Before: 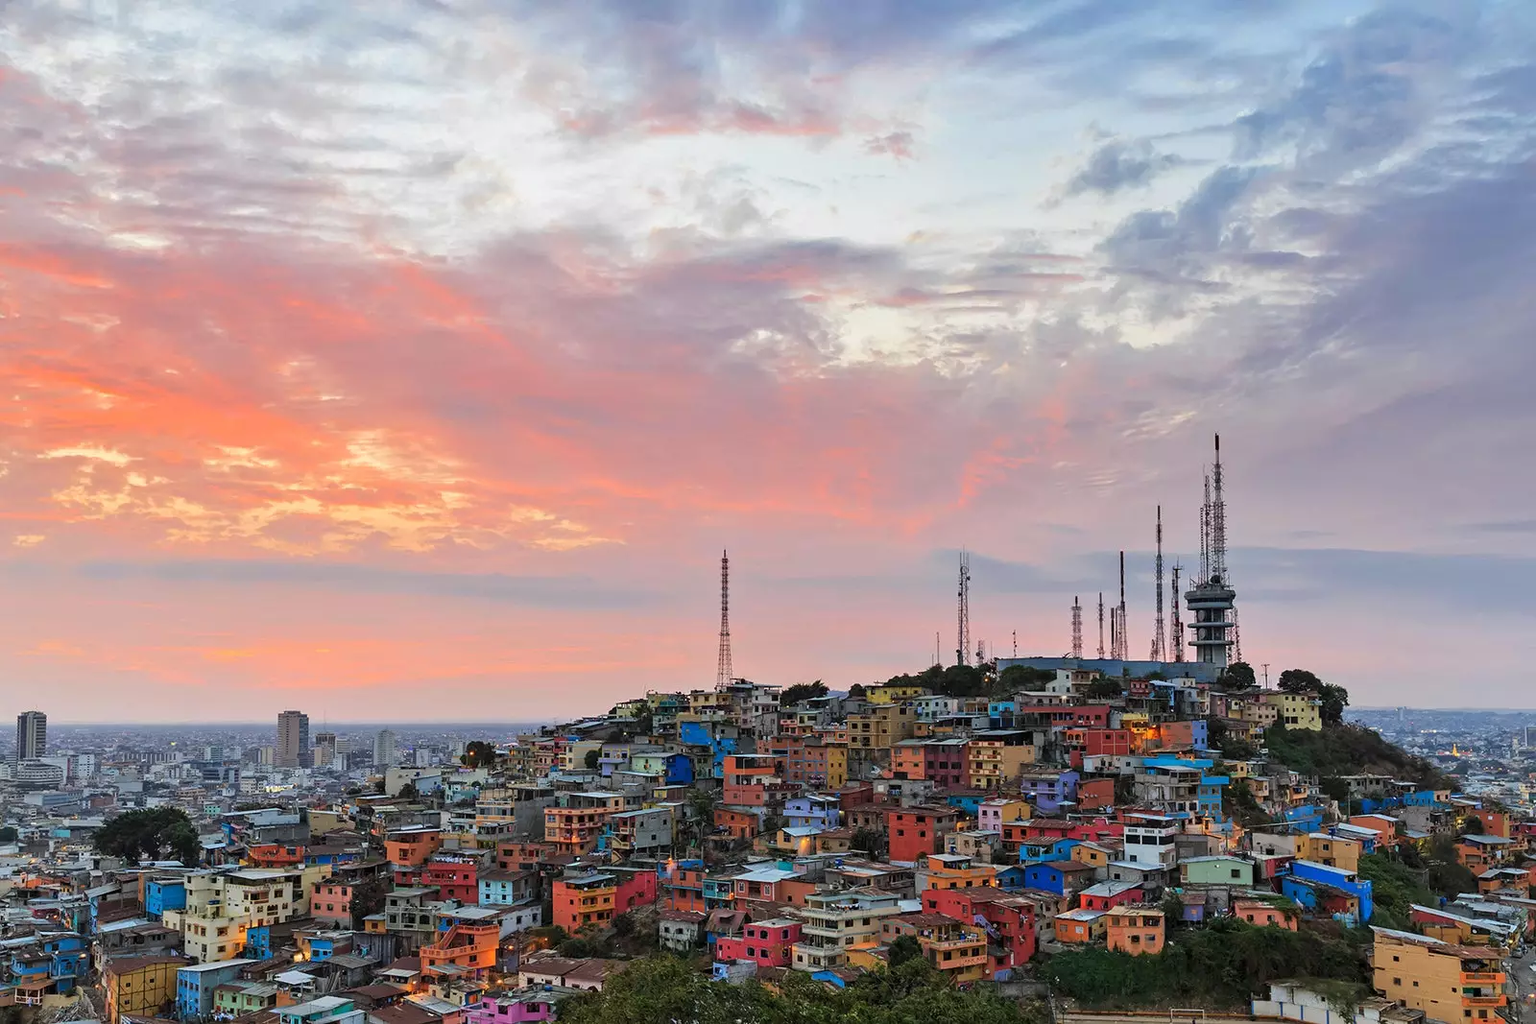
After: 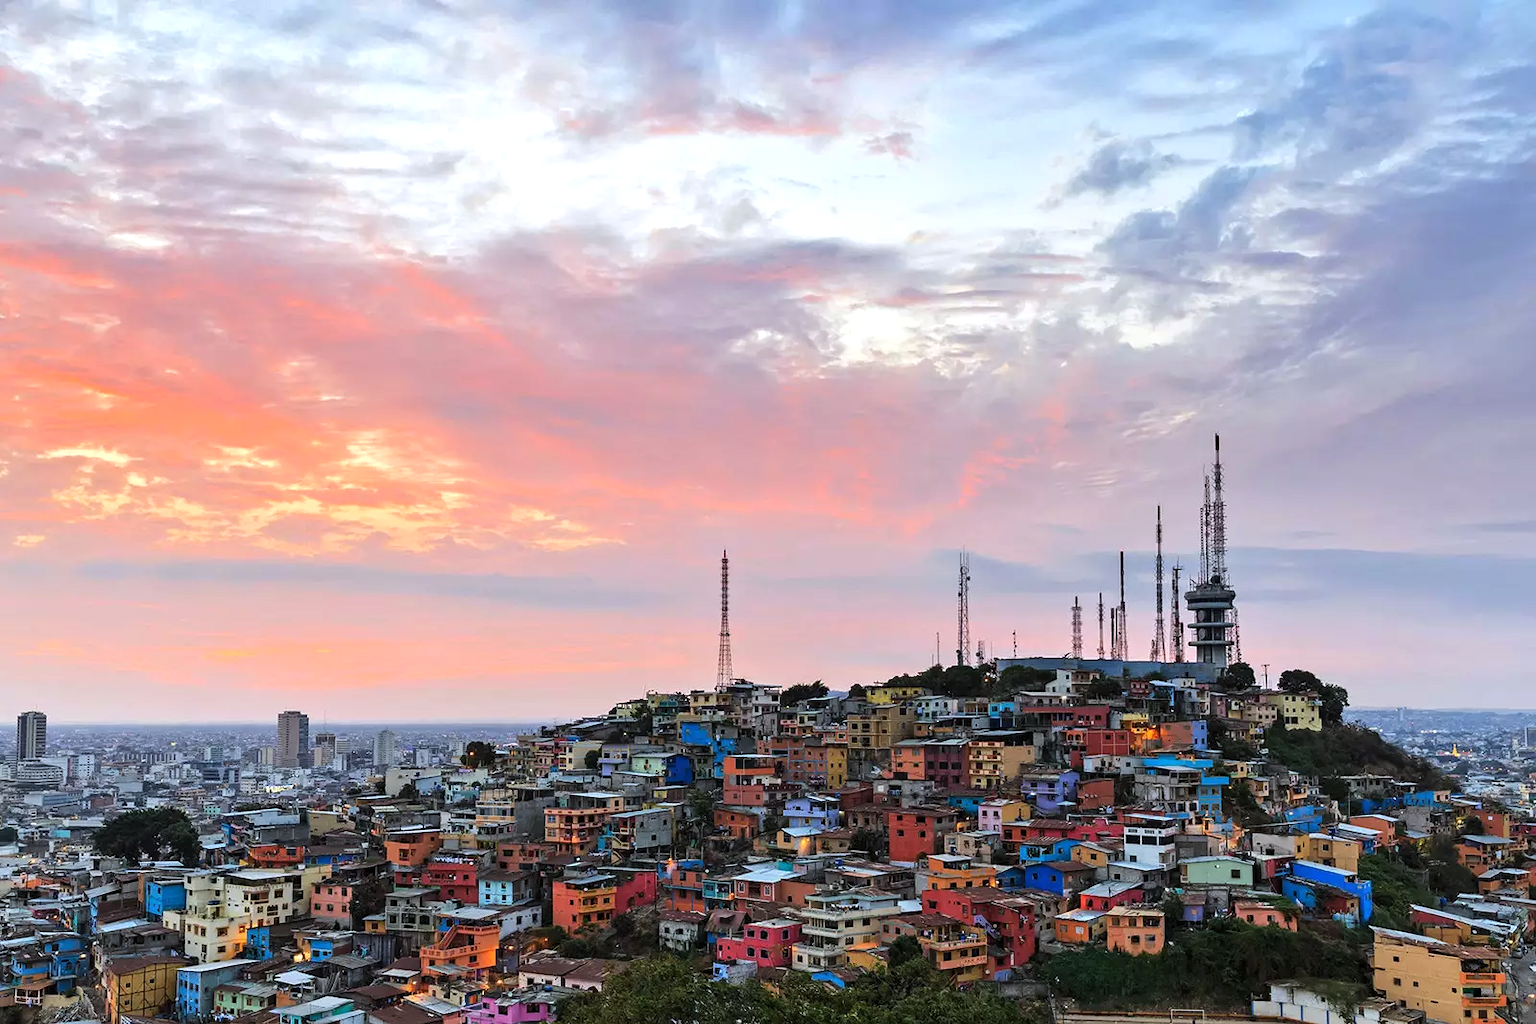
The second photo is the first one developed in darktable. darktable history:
white balance: red 0.976, blue 1.04
tone equalizer: -8 EV -0.417 EV, -7 EV -0.389 EV, -6 EV -0.333 EV, -5 EV -0.222 EV, -3 EV 0.222 EV, -2 EV 0.333 EV, -1 EV 0.389 EV, +0 EV 0.417 EV, edges refinement/feathering 500, mask exposure compensation -1.57 EV, preserve details no
